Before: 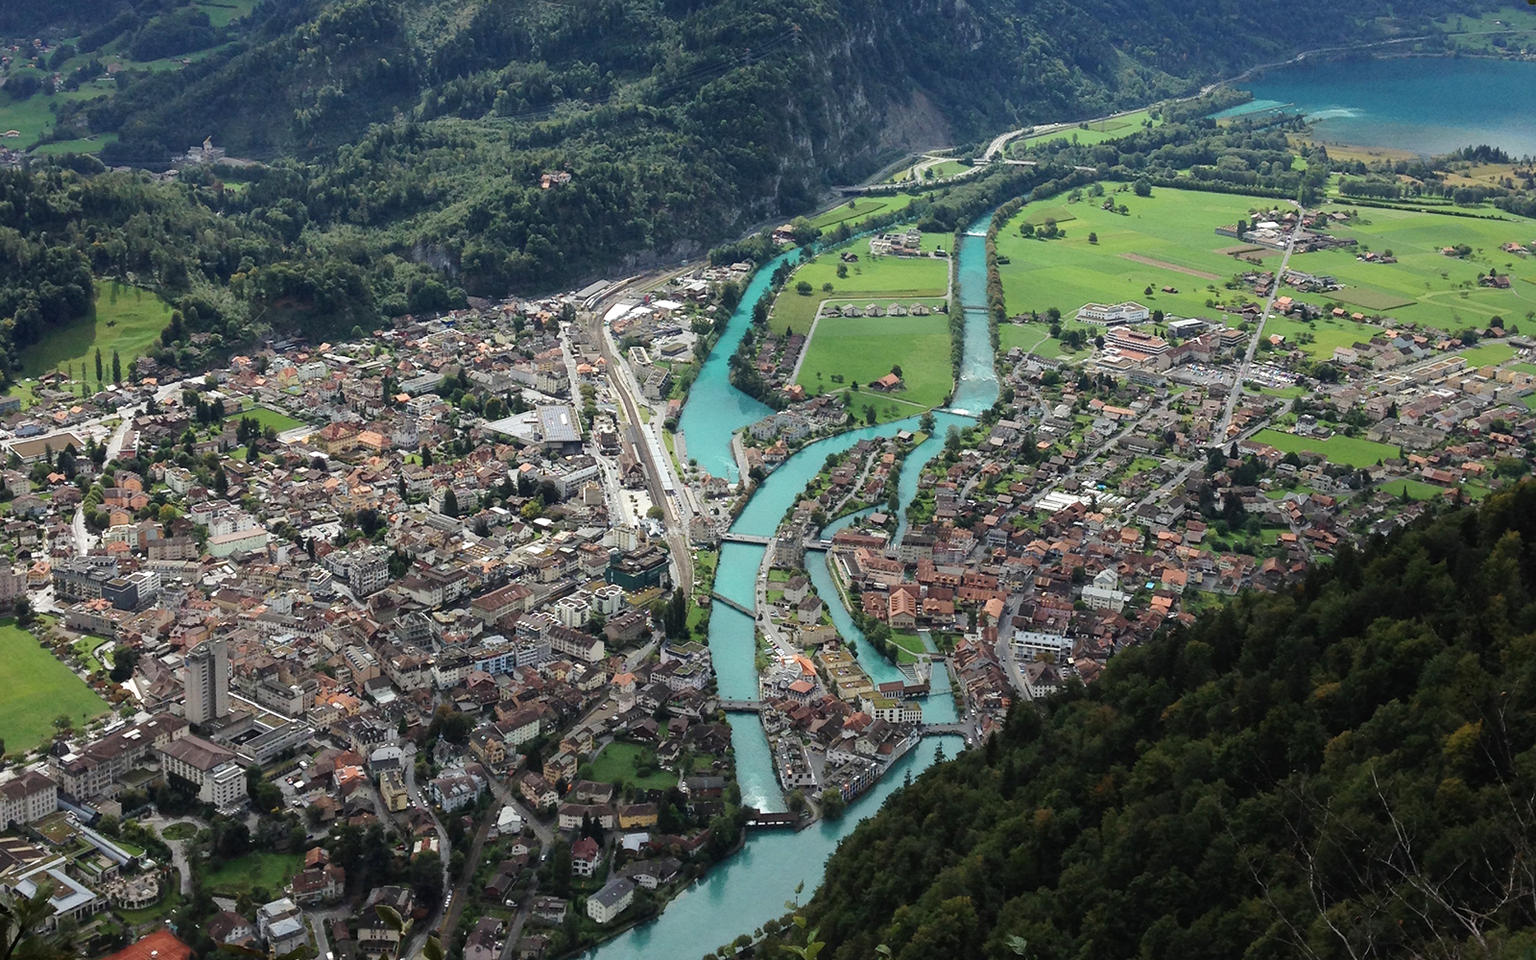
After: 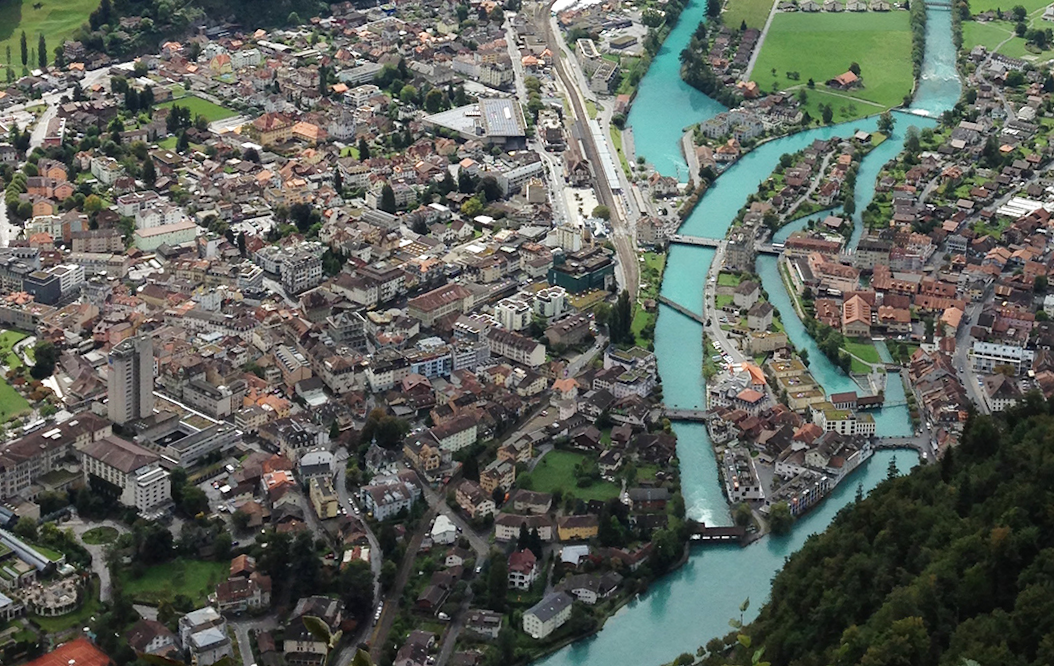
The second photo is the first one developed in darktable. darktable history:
crop and rotate: angle -0.959°, left 3.921%, top 31.583%, right 28.425%
